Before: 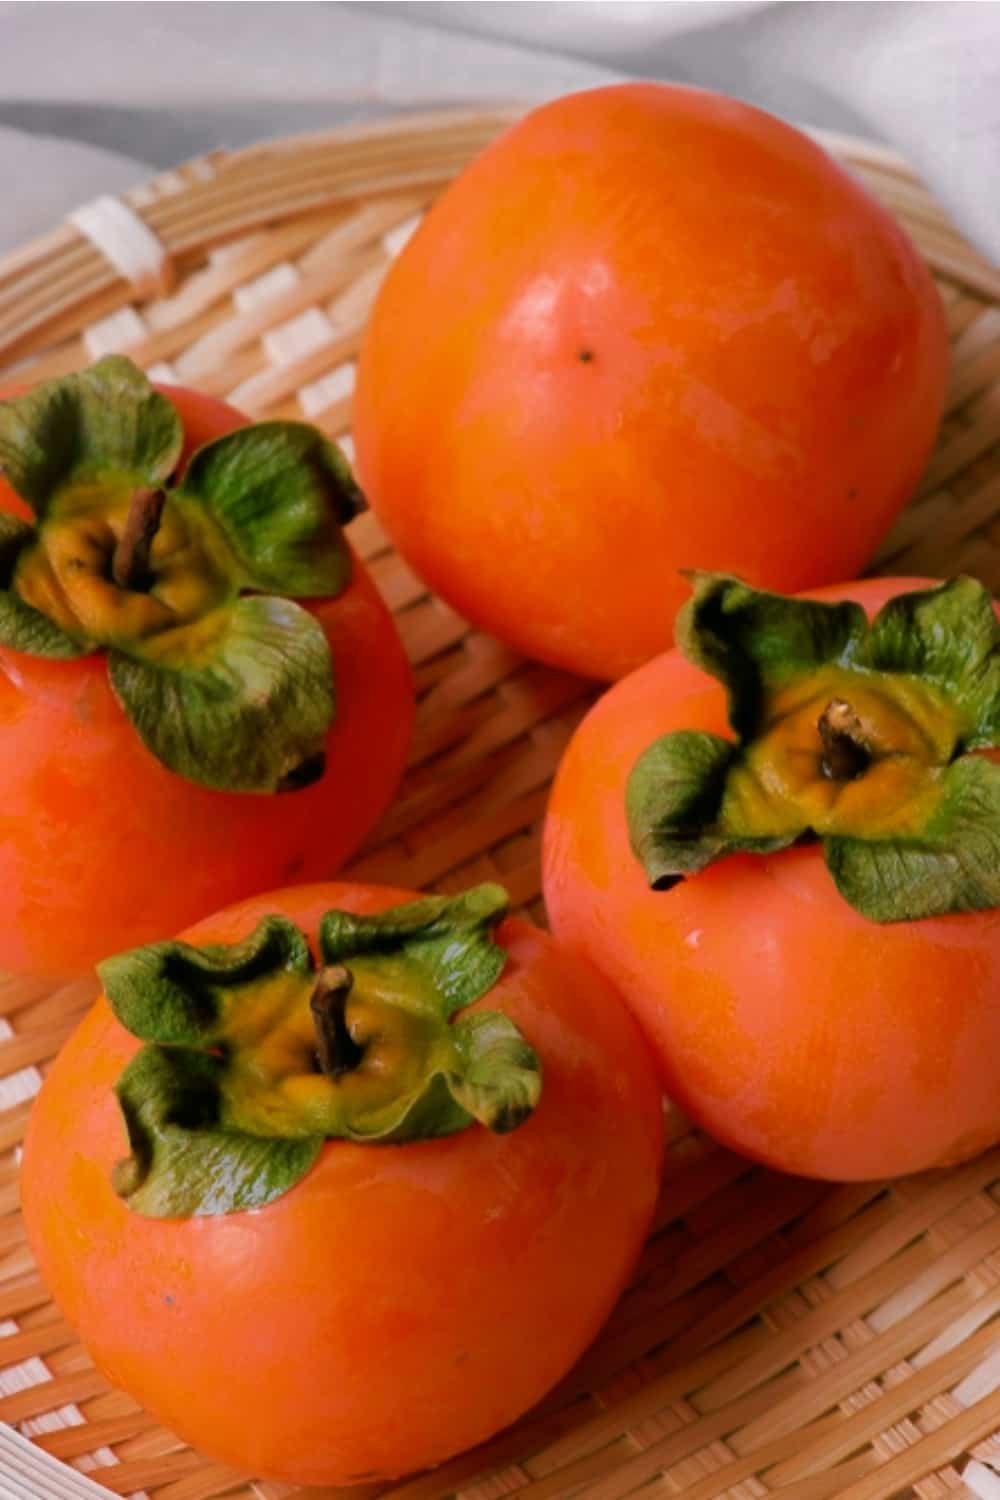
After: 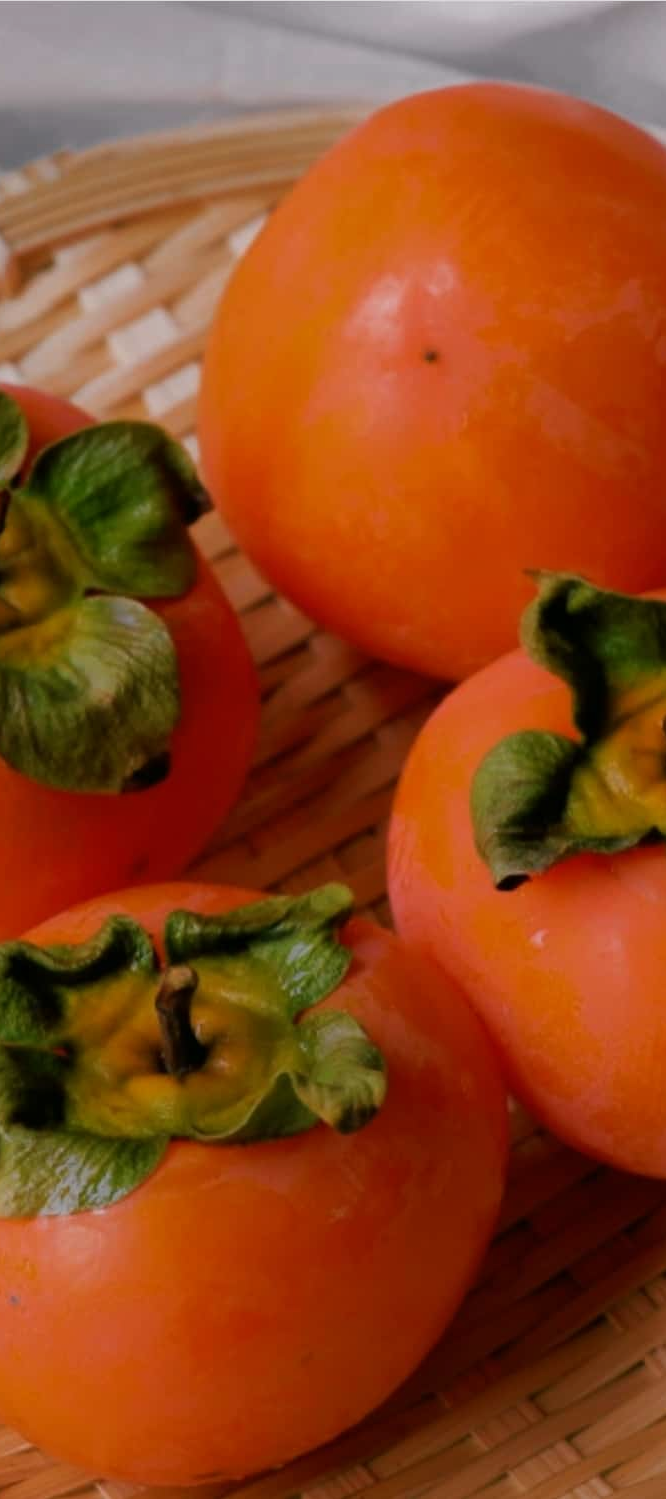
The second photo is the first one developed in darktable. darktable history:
crop and rotate: left 15.546%, right 17.787%
exposure: exposure -0.462 EV, compensate highlight preservation false
